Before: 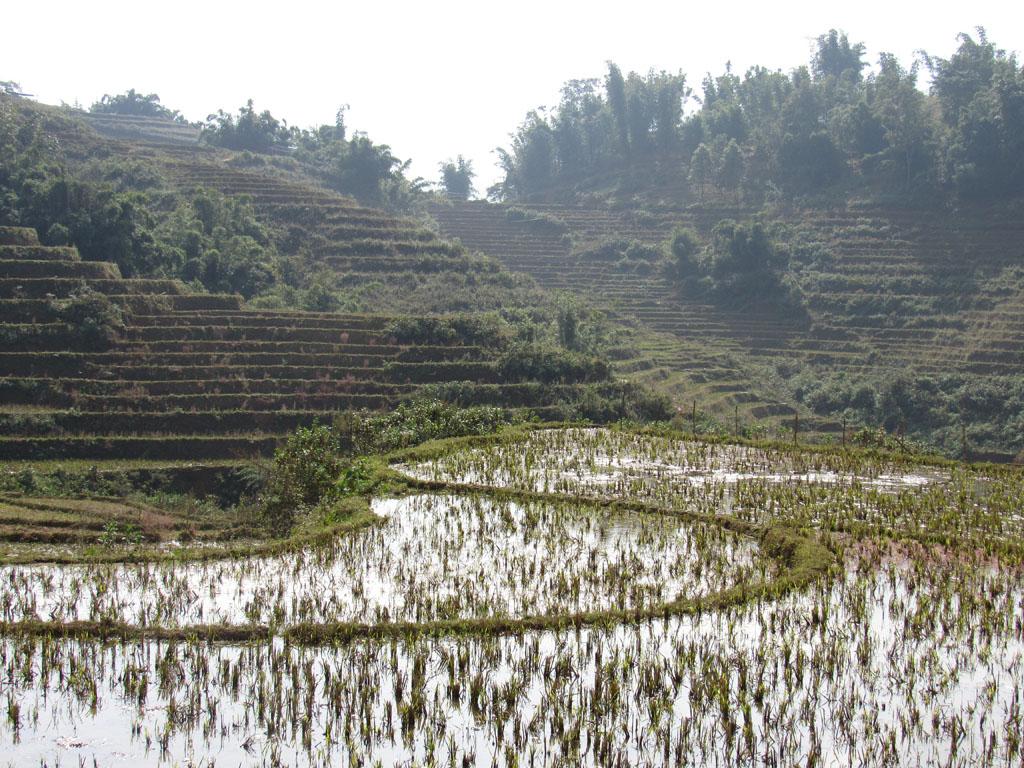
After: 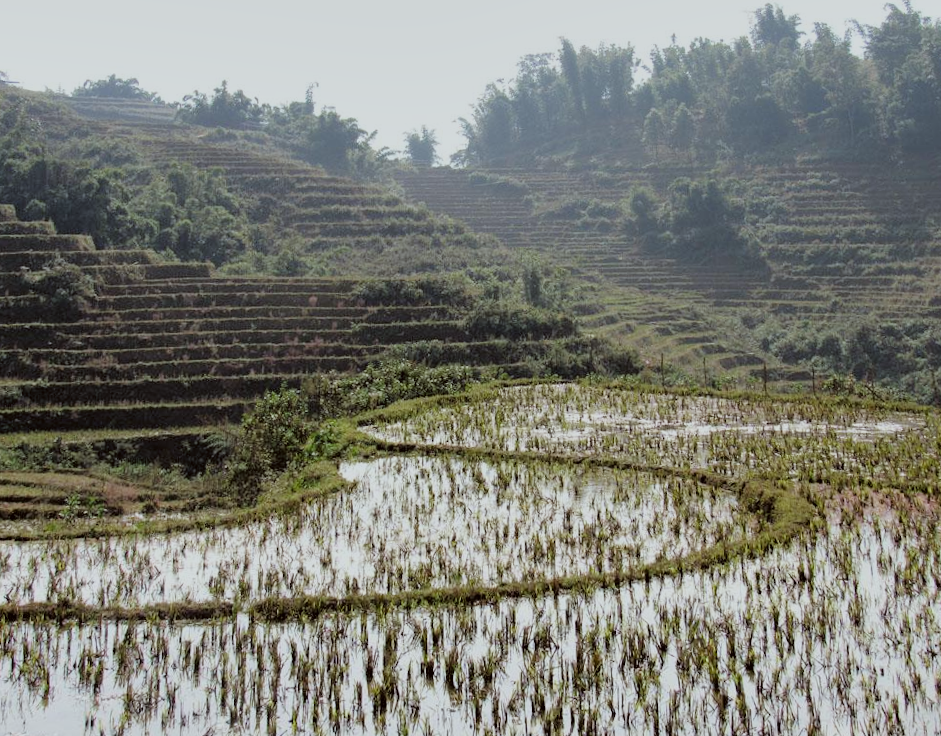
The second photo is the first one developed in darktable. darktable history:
rotate and perspective: rotation -1.68°, lens shift (vertical) -0.146, crop left 0.049, crop right 0.912, crop top 0.032, crop bottom 0.96
filmic rgb: black relative exposure -4.88 EV, hardness 2.82
shadows and highlights: shadows 32, highlights -32, soften with gaussian
crop and rotate: left 0.614%, top 0.179%, bottom 0.309%
color correction: highlights a* -2.73, highlights b* -2.09, shadows a* 2.41, shadows b* 2.73
